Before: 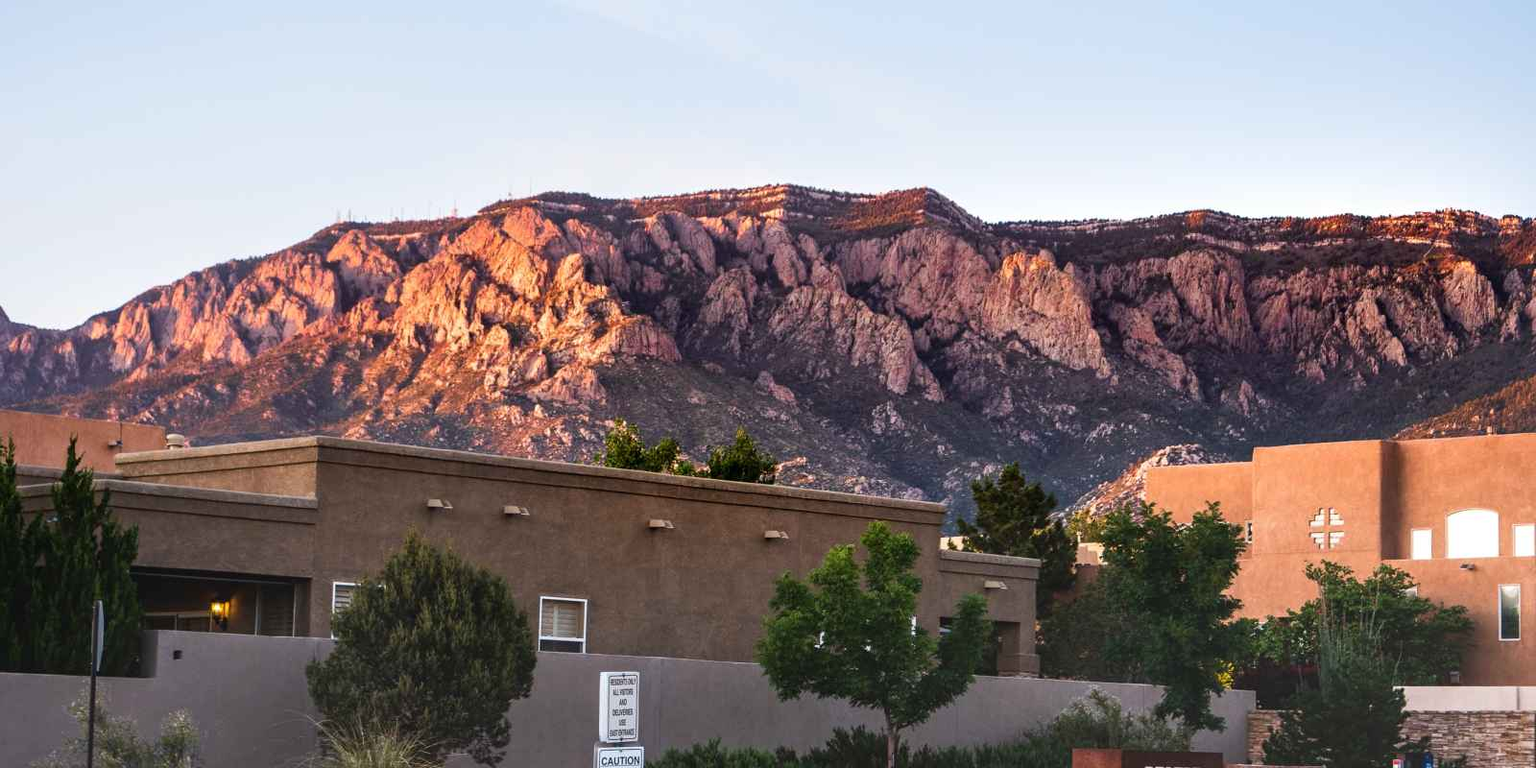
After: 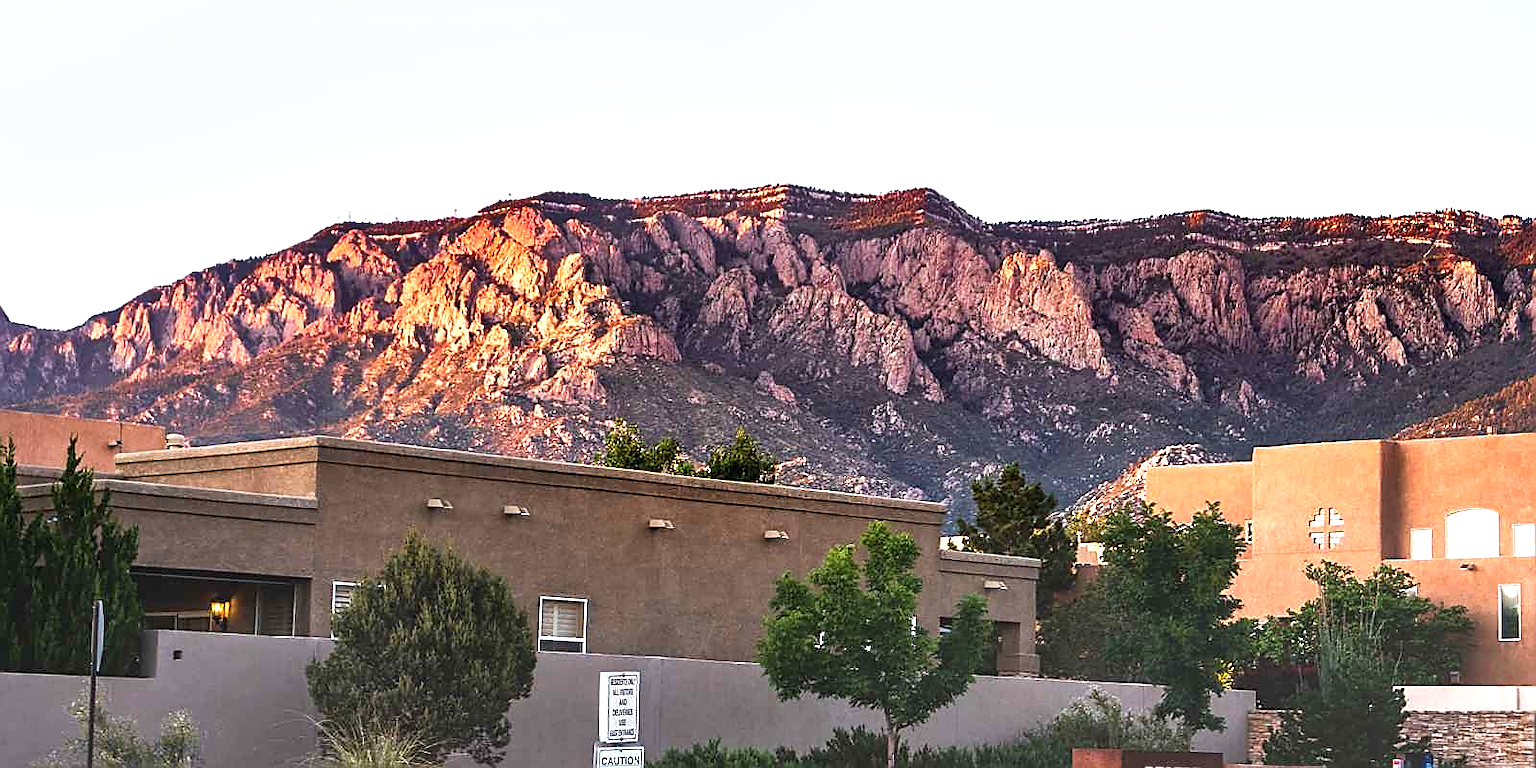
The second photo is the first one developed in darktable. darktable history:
sharpen: radius 1.356, amount 1.252, threshold 0.613
shadows and highlights: highlights color adjustment 78.98%, soften with gaussian
exposure: black level correction 0, exposure 0.69 EV, compensate exposure bias true, compensate highlight preservation false
